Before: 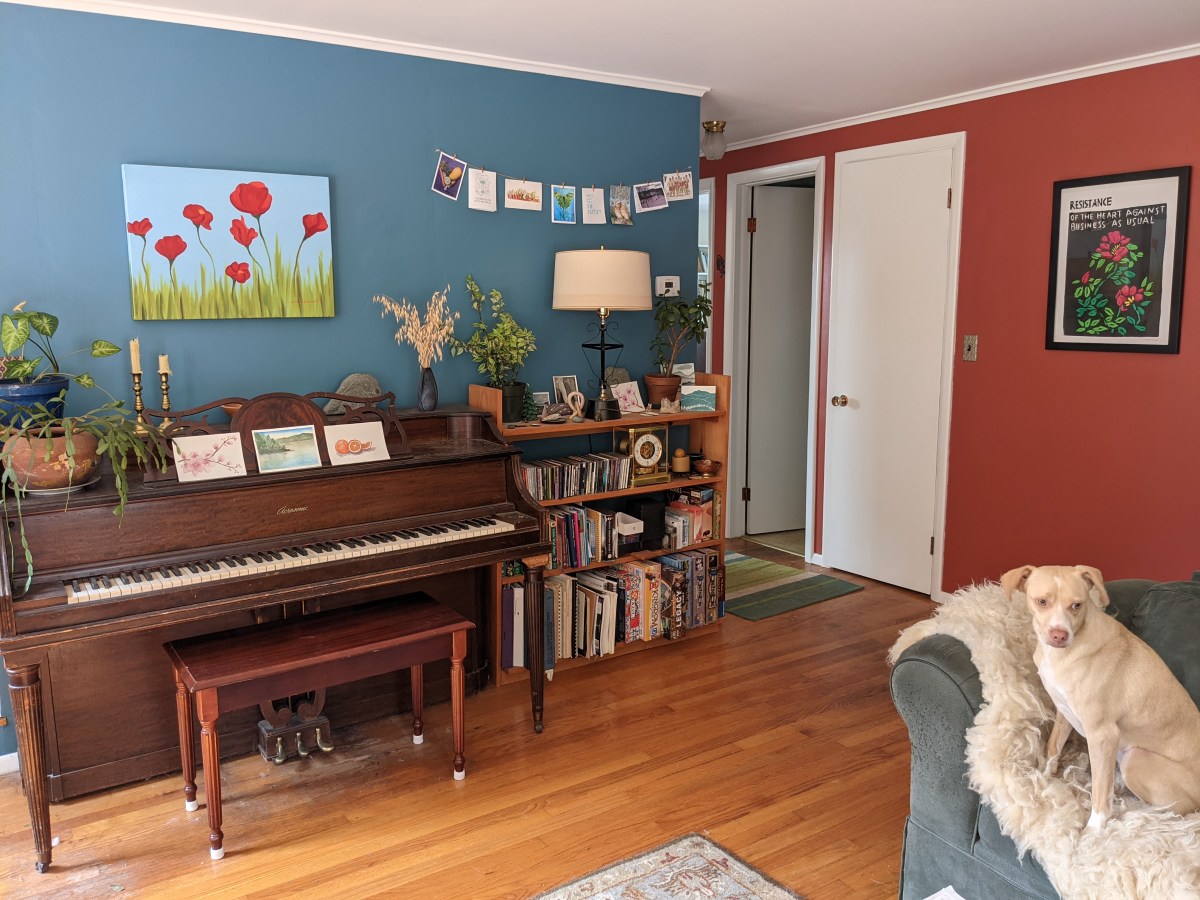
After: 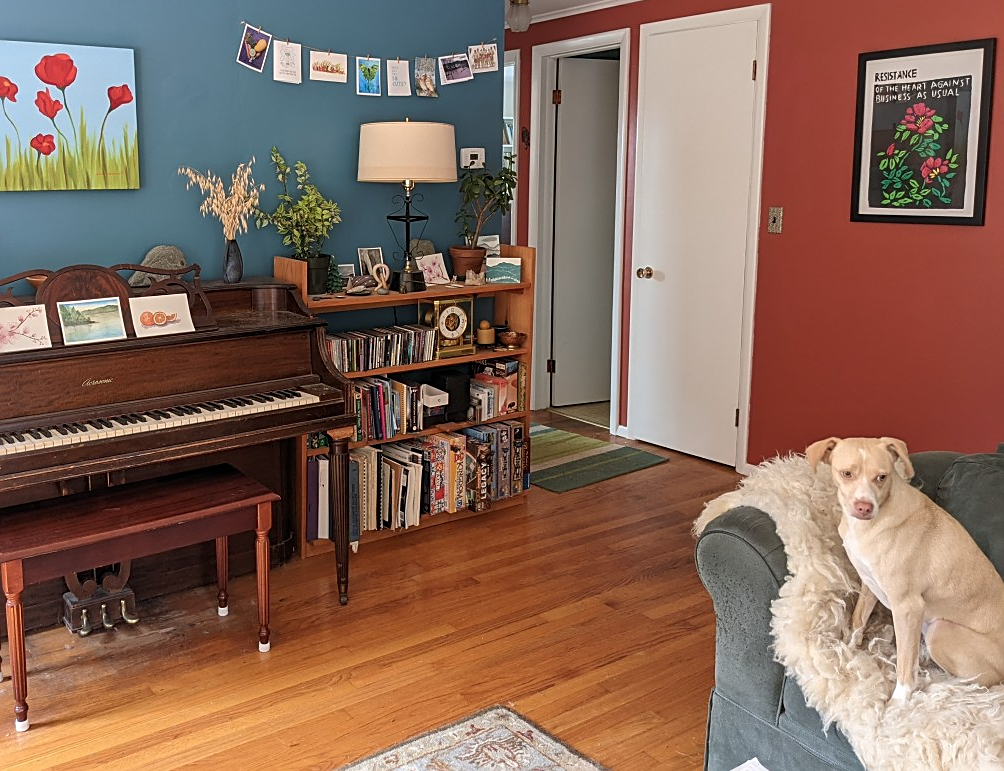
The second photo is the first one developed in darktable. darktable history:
crop: left 16.315%, top 14.246%
sharpen: on, module defaults
